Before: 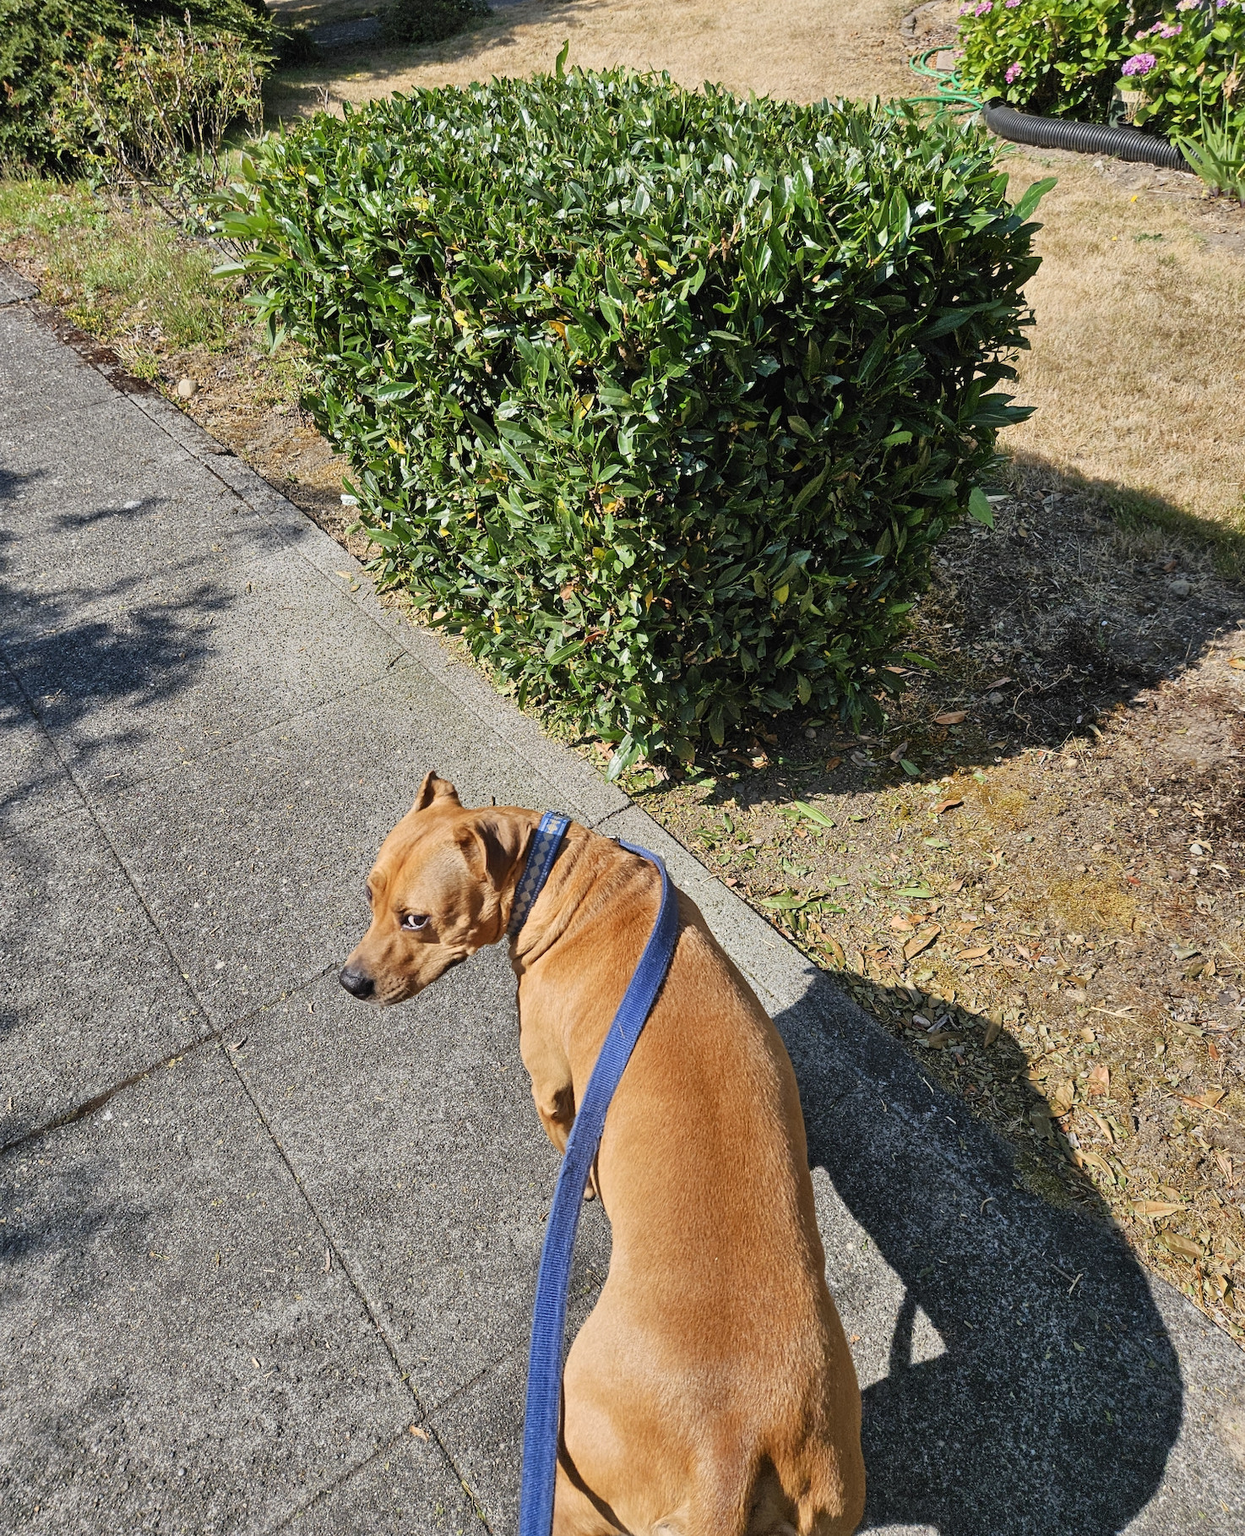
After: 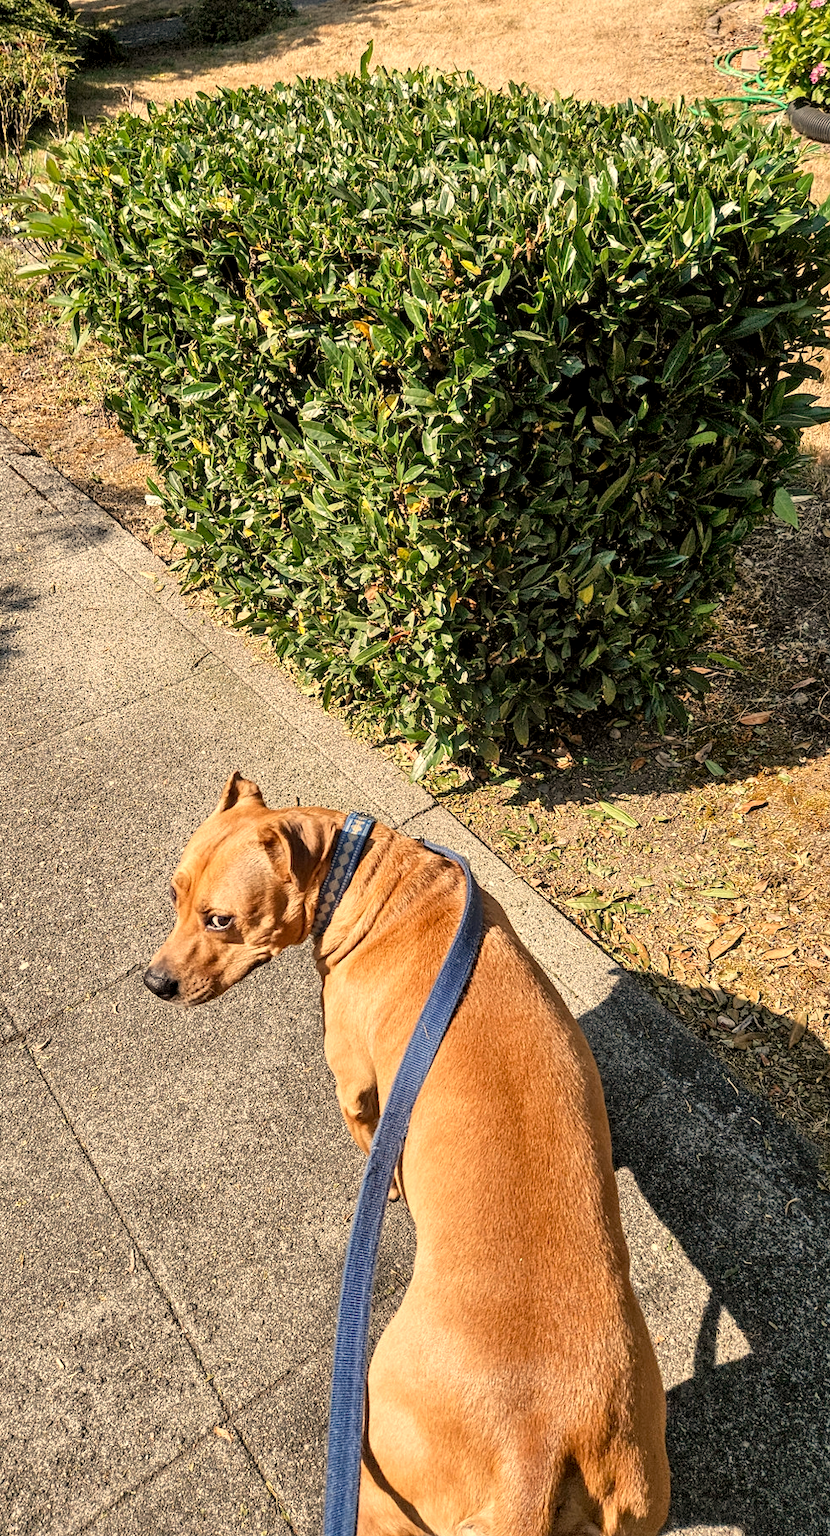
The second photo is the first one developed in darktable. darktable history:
local contrast: on, module defaults
crop and rotate: left 15.754%, right 17.579%
color correction: saturation 0.85
exposure: black level correction 0.005, exposure 0.286 EV, compensate highlight preservation false
contrast brightness saturation: saturation -0.05
white balance: red 1.123, blue 0.83
